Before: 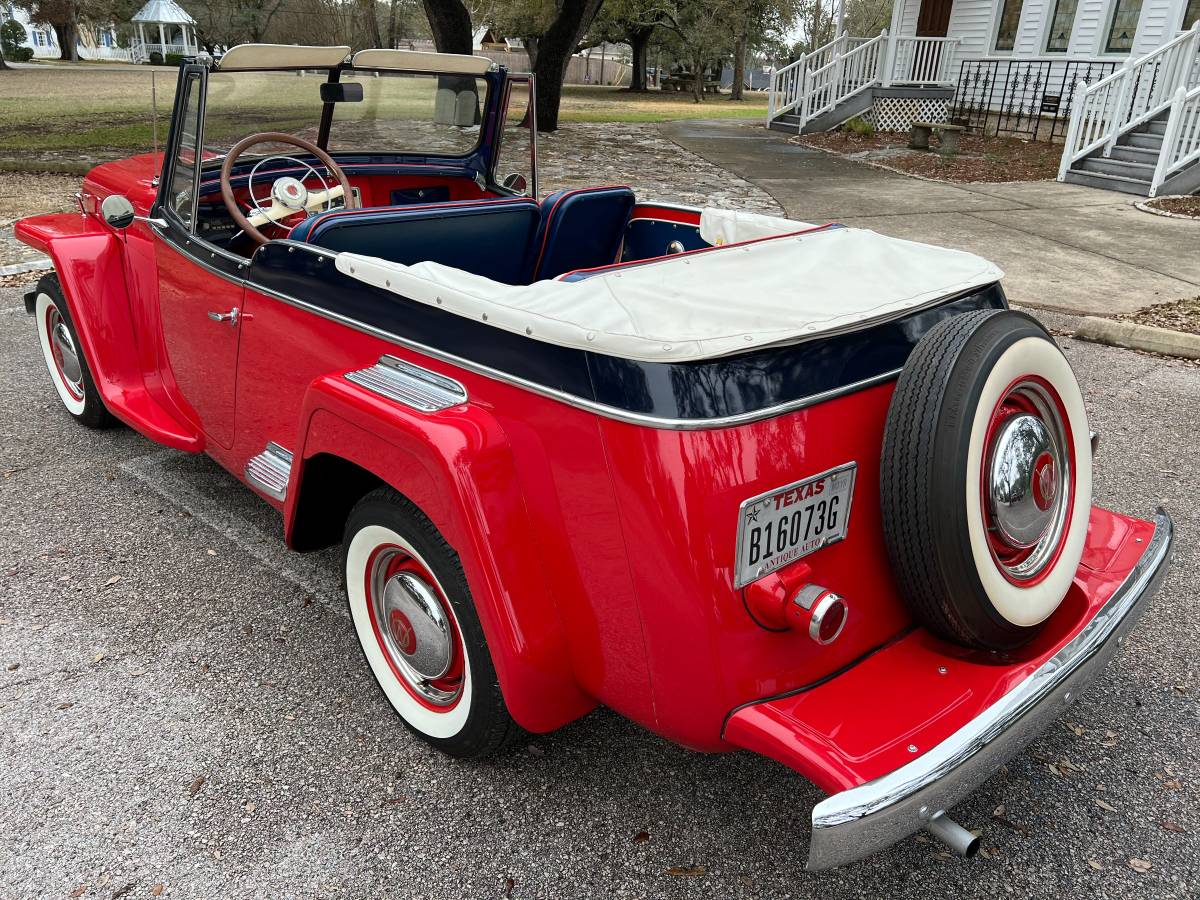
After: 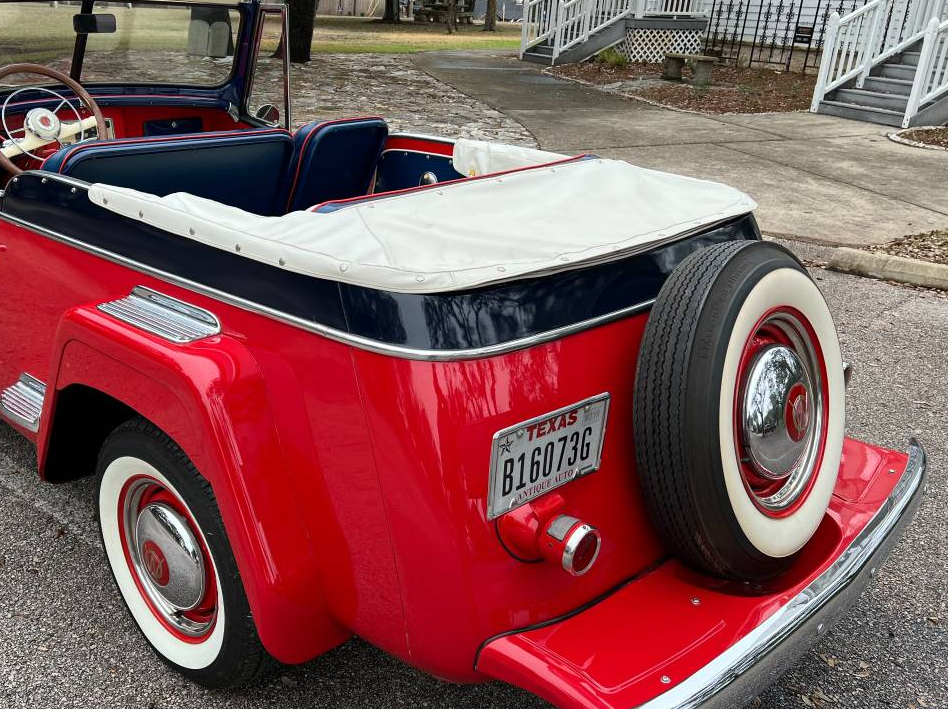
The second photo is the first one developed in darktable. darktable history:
crop and rotate: left 20.625%, top 7.743%, right 0.32%, bottom 13.402%
